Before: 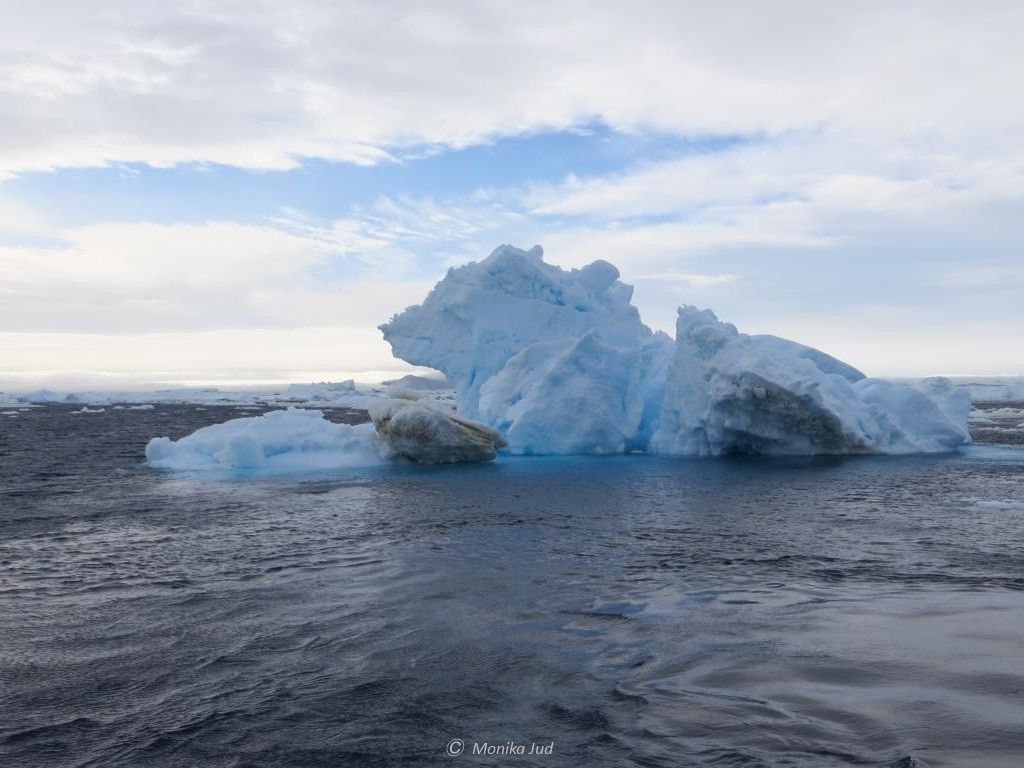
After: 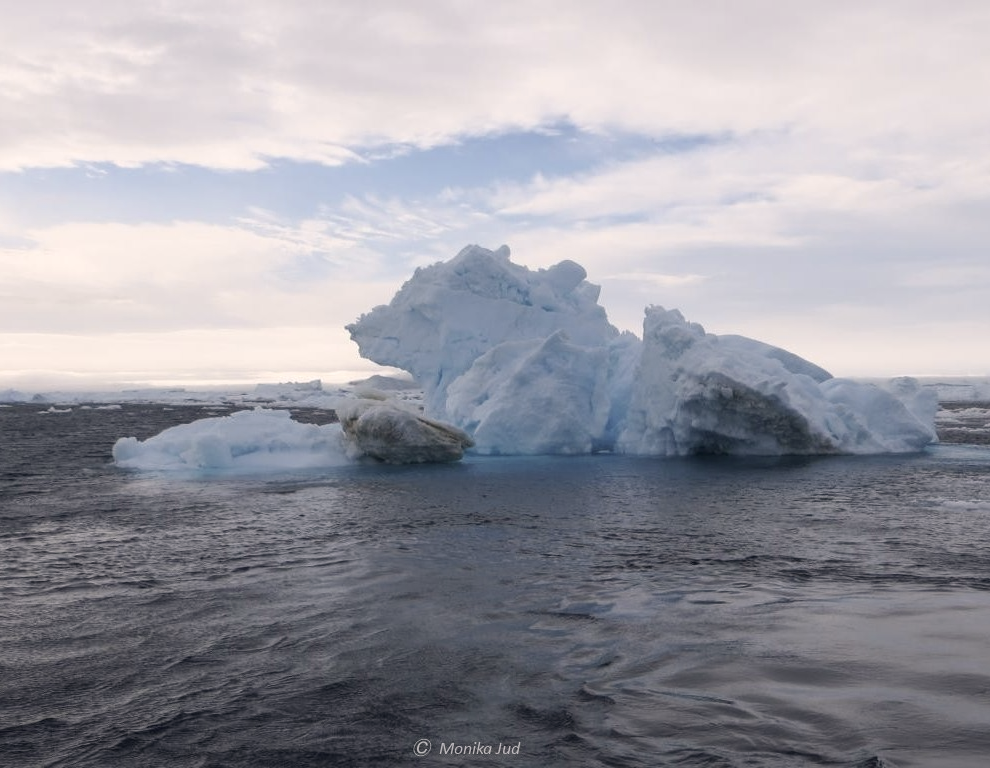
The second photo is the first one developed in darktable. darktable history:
crop and rotate: left 3.238%
color correction: highlights a* 5.59, highlights b* 5.24, saturation 0.68
